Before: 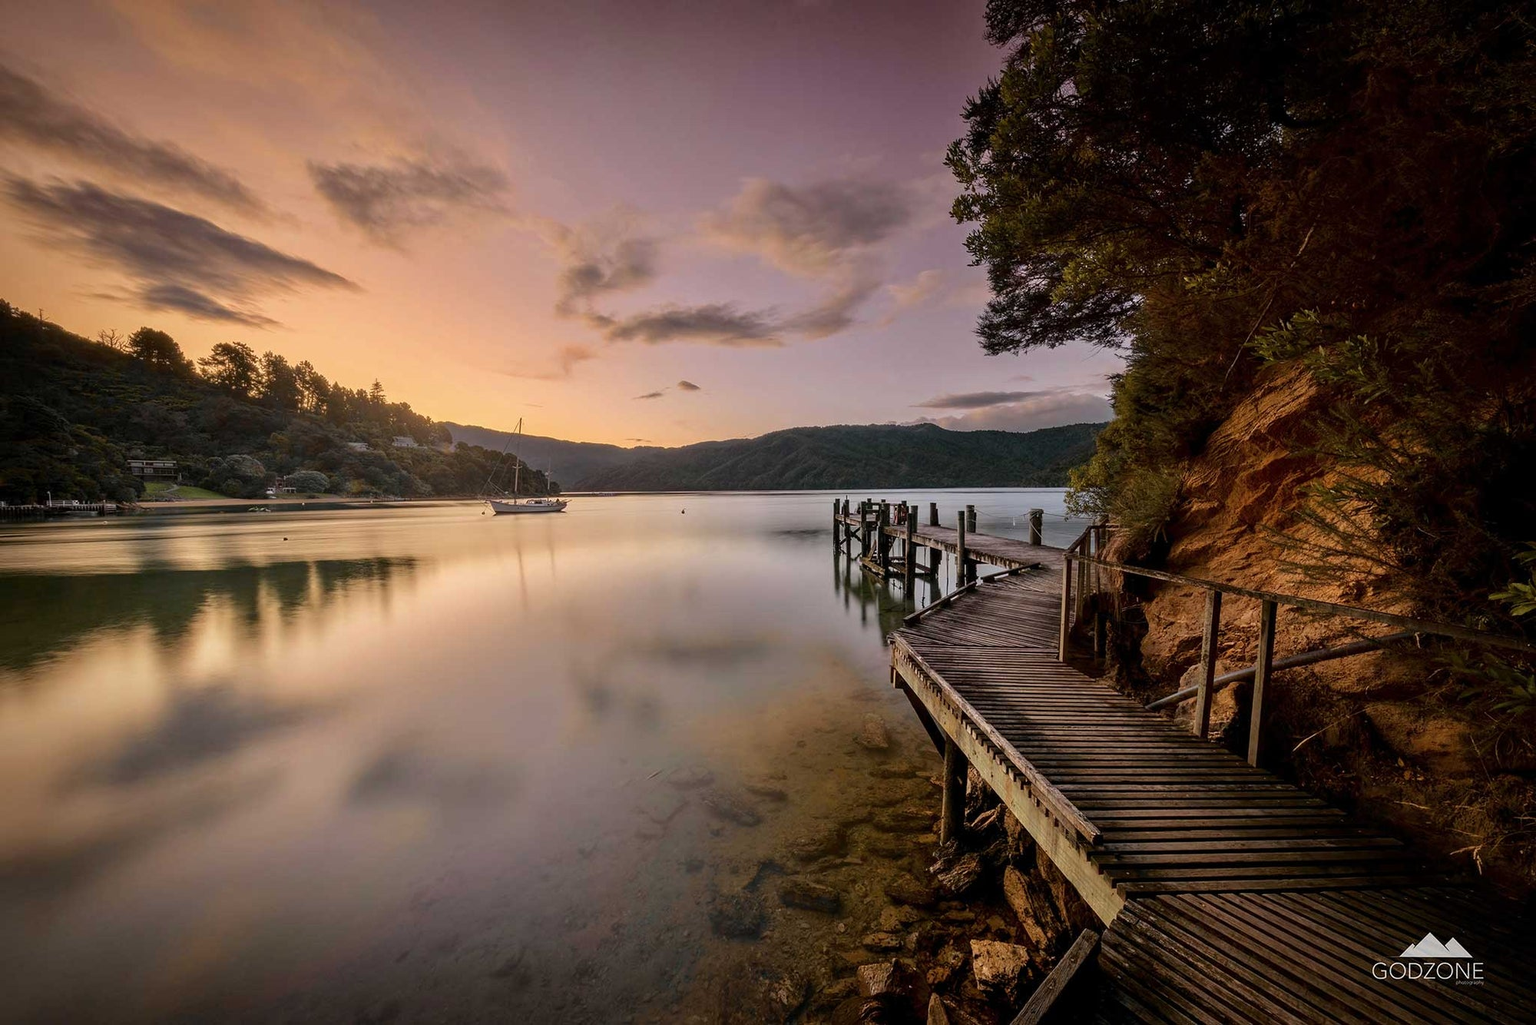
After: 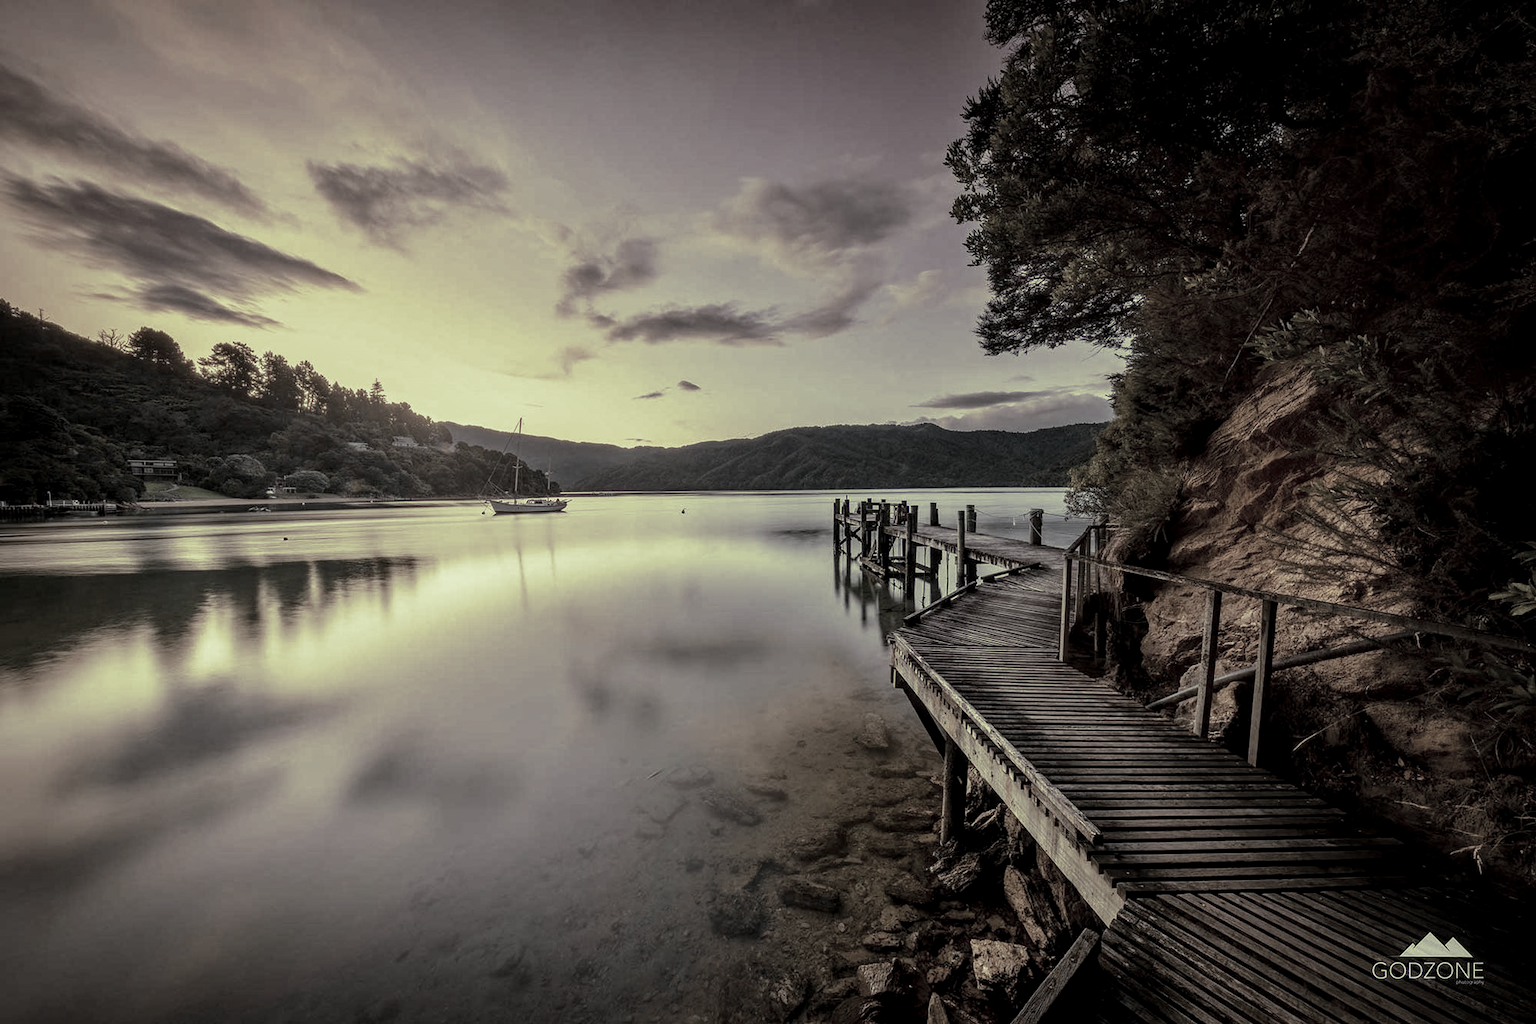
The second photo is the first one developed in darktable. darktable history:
color correction: saturation 0.3
split-toning: shadows › hue 290.82°, shadows › saturation 0.34, highlights › saturation 0.38, balance 0, compress 50%
local contrast: on, module defaults
